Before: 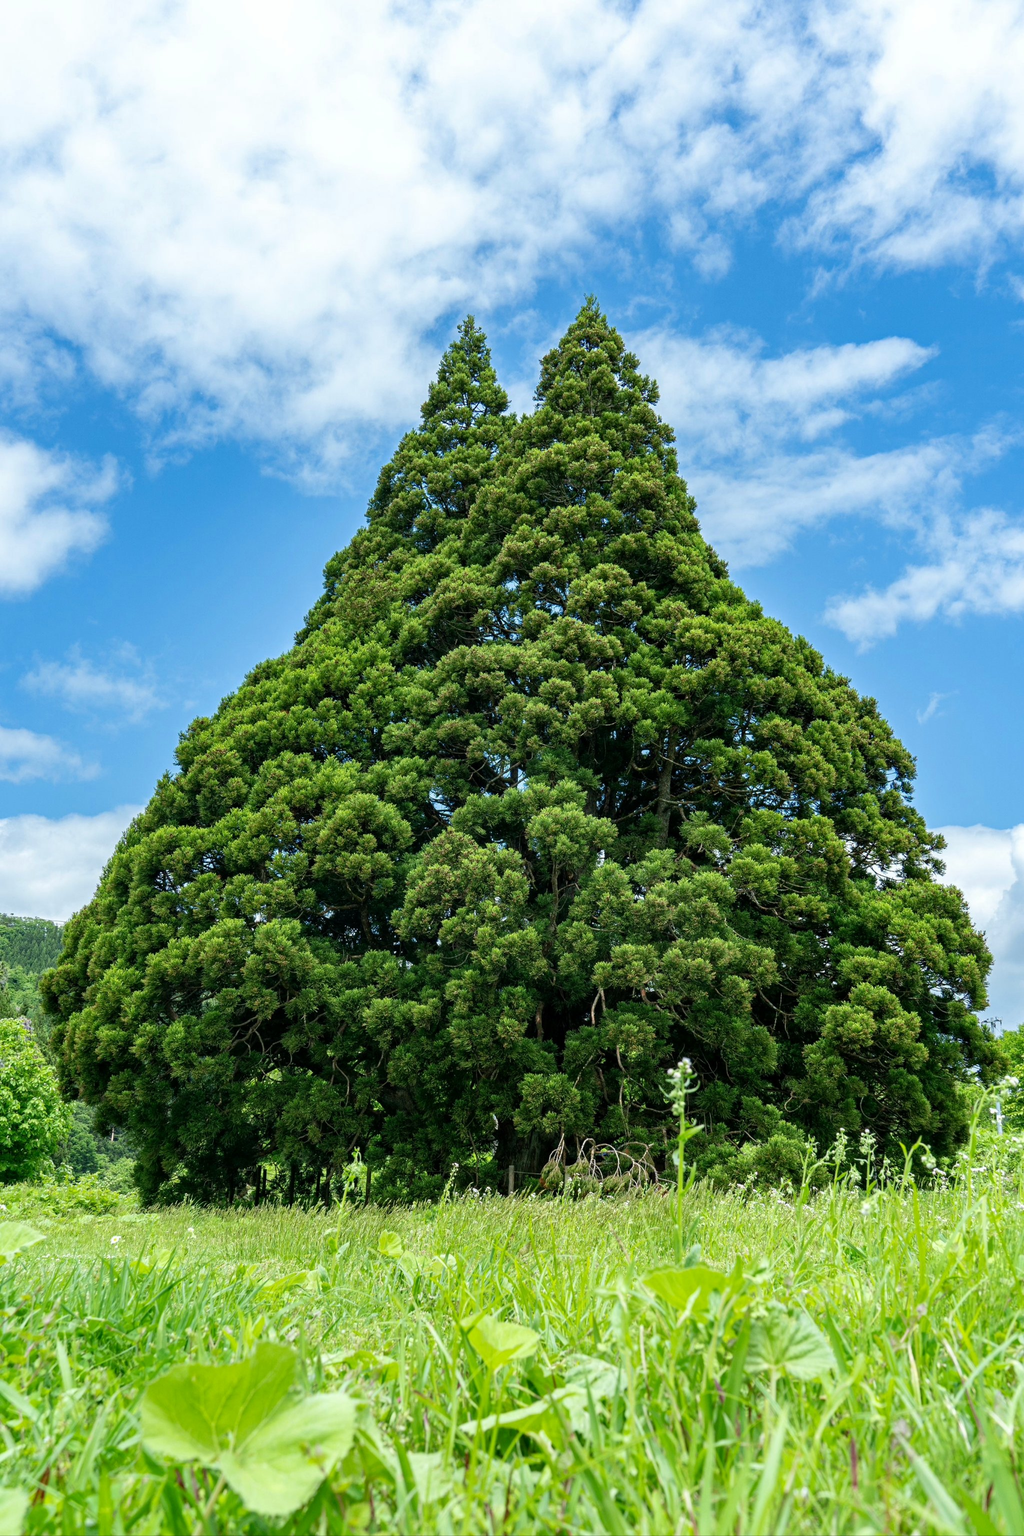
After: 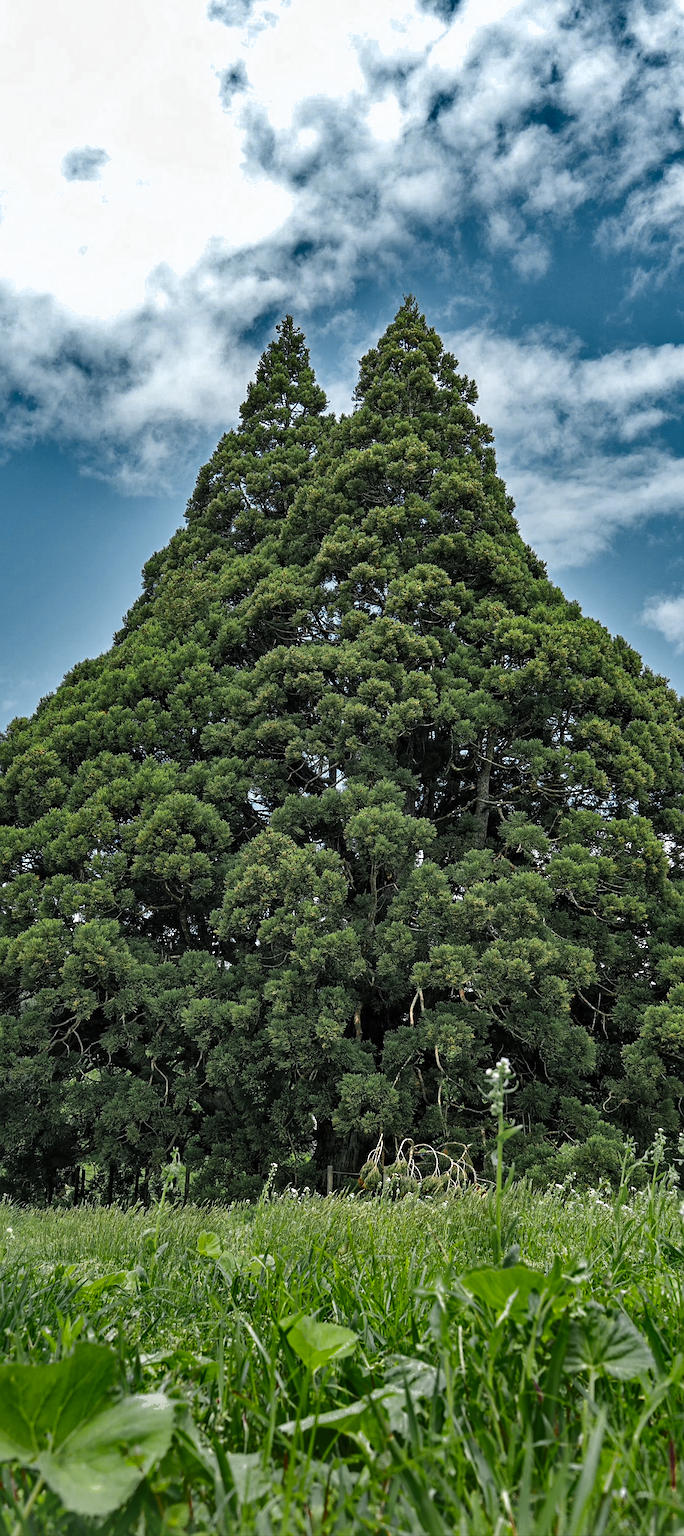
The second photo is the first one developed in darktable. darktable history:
color zones: curves: ch0 [(0.035, 0.242) (0.25, 0.5) (0.384, 0.214) (0.488, 0.255) (0.75, 0.5)]; ch1 [(0.063, 0.379) (0.25, 0.5) (0.354, 0.201) (0.489, 0.085) (0.729, 0.271)]; ch2 [(0.25, 0.5) (0.38, 0.517) (0.442, 0.51) (0.735, 0.456)]
crop and rotate: left 17.768%, right 15.311%
sharpen: on, module defaults
shadows and highlights: shadows 81.05, white point adjustment -8.92, highlights -61.45, soften with gaussian
exposure: exposure 0.549 EV, compensate exposure bias true, compensate highlight preservation false
